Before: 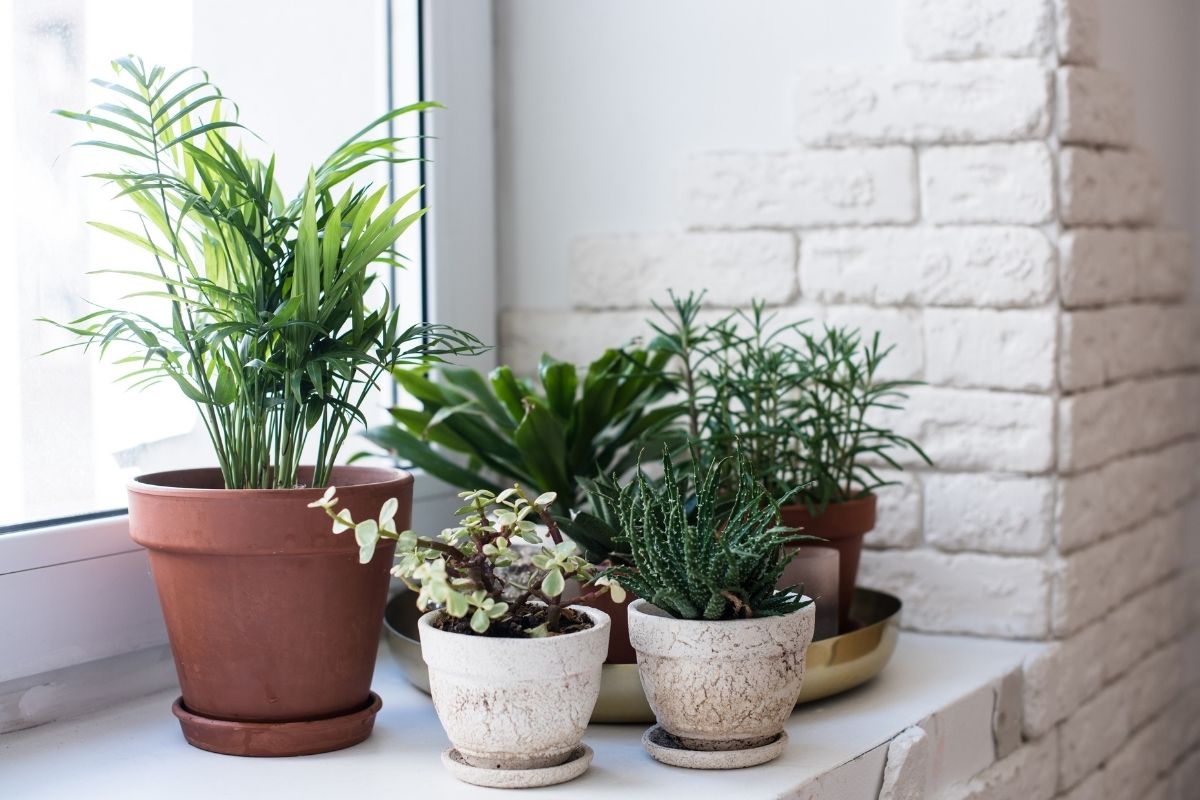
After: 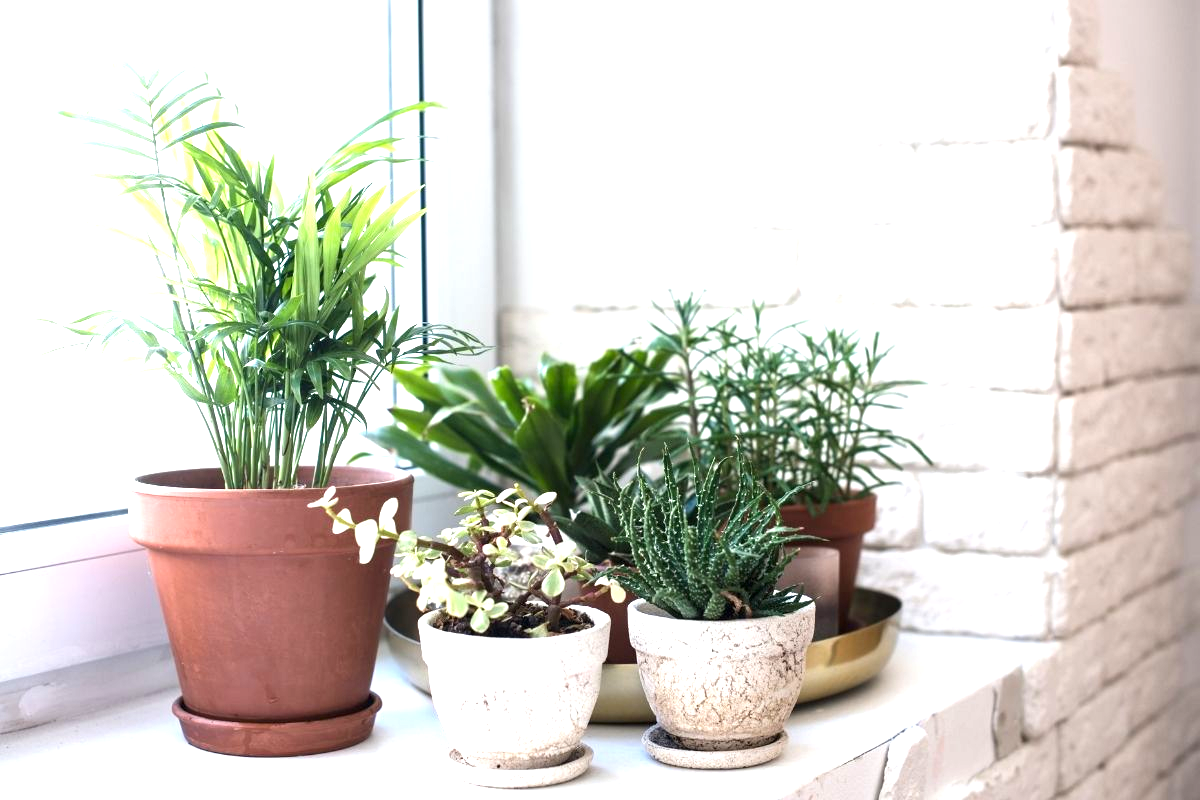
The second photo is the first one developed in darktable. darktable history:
exposure: exposure 1.22 EV, compensate highlight preservation false
